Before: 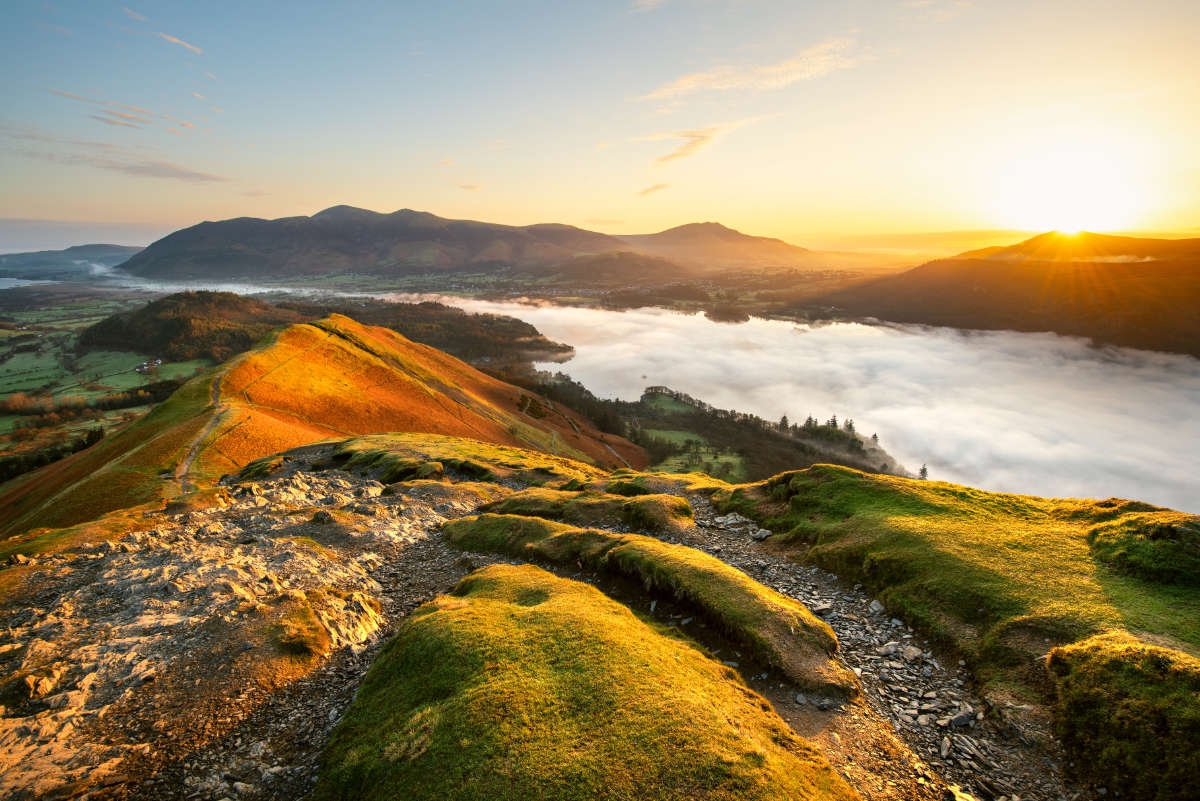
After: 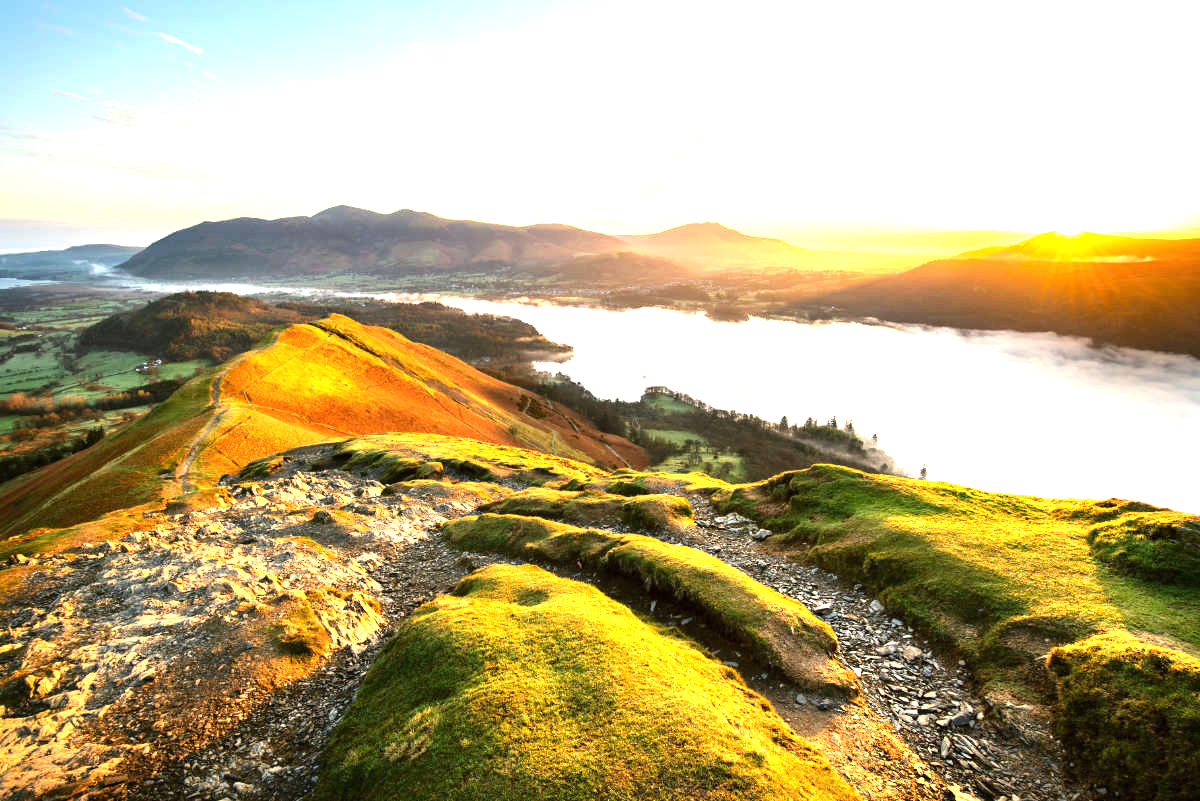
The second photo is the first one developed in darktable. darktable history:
tone equalizer: -8 EV -0.417 EV, -7 EV -0.389 EV, -6 EV -0.333 EV, -5 EV -0.222 EV, -3 EV 0.222 EV, -2 EV 0.333 EV, -1 EV 0.389 EV, +0 EV 0.417 EV, edges refinement/feathering 500, mask exposure compensation -1.57 EV, preserve details no
exposure: black level correction 0, exposure 1 EV, compensate exposure bias true, compensate highlight preservation false
